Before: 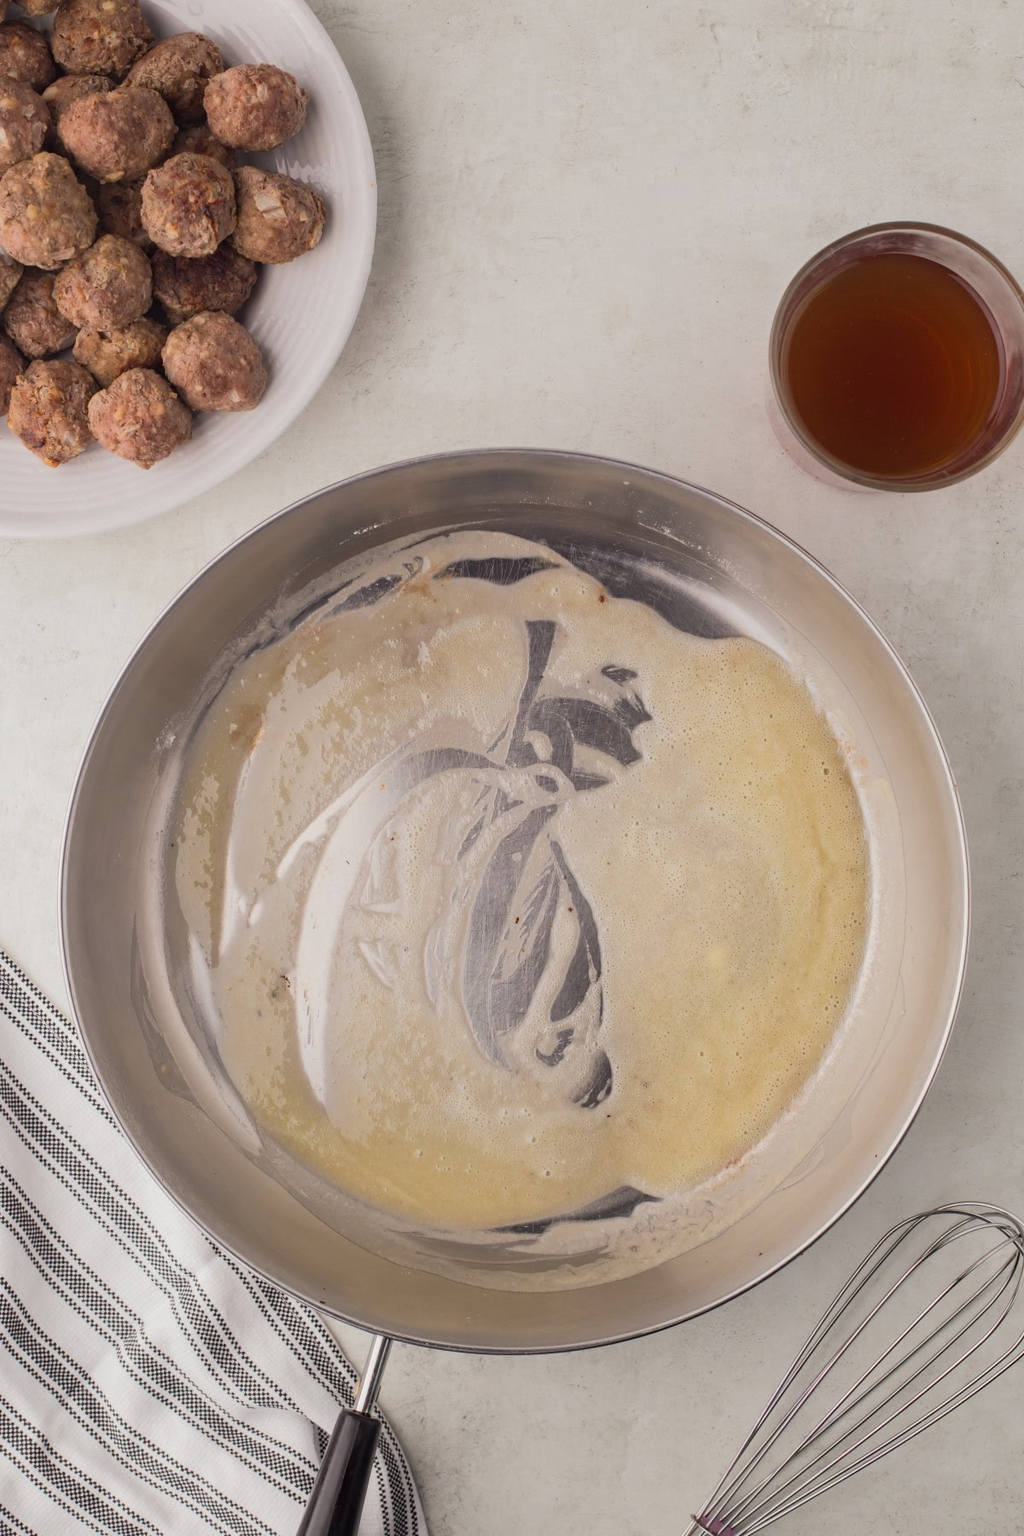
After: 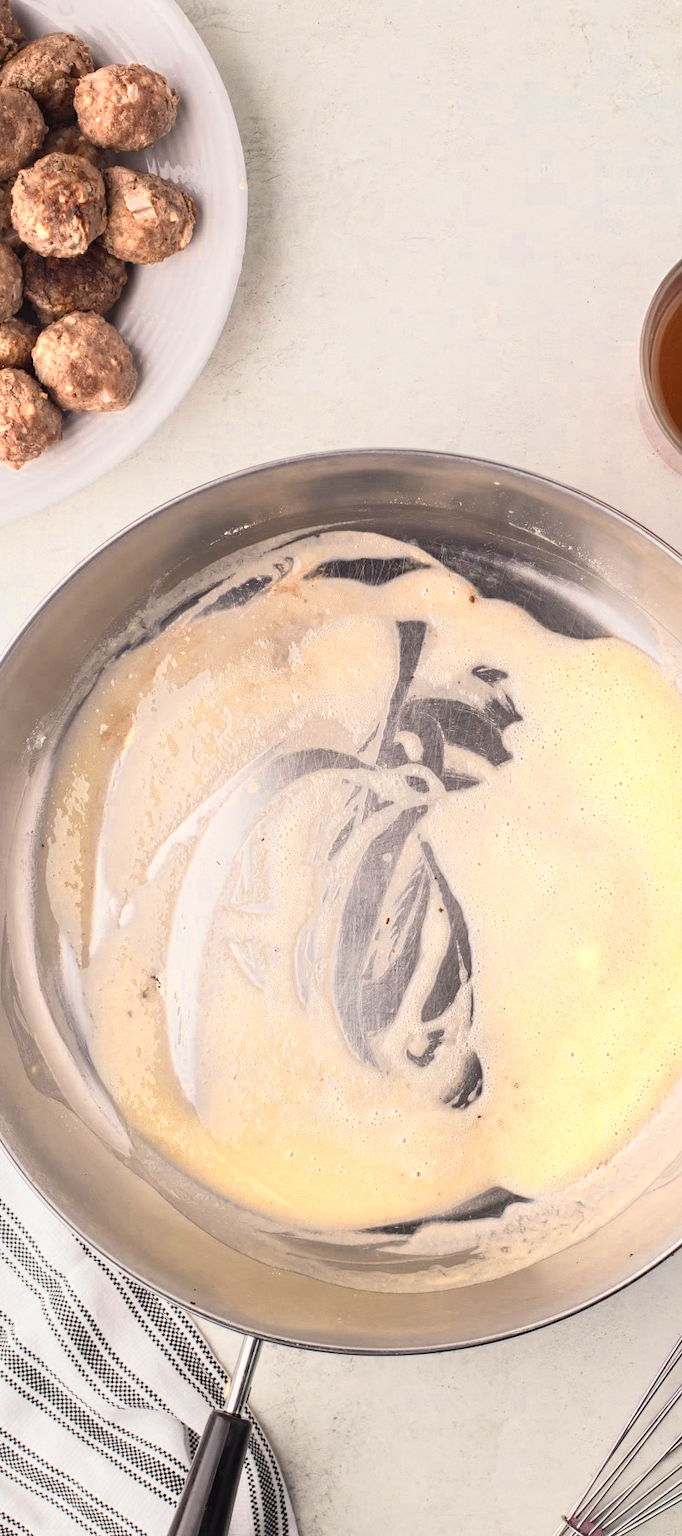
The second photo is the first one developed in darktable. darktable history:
contrast brightness saturation: contrast 0.203, brightness 0.167, saturation 0.228
contrast equalizer: octaves 7, y [[0.5, 0.502, 0.506, 0.511, 0.52, 0.537], [0.5 ×6], [0.505, 0.509, 0.518, 0.534, 0.553, 0.561], [0 ×6], [0 ×6]]
crop and rotate: left 12.674%, right 20.668%
color zones: curves: ch0 [(0.018, 0.548) (0.197, 0.654) (0.425, 0.447) (0.605, 0.658) (0.732, 0.579)]; ch1 [(0.105, 0.531) (0.224, 0.531) (0.386, 0.39) (0.618, 0.456) (0.732, 0.456) (0.956, 0.421)]; ch2 [(0.039, 0.583) (0.215, 0.465) (0.399, 0.544) (0.465, 0.548) (0.614, 0.447) (0.724, 0.43) (0.882, 0.623) (0.956, 0.632)]
